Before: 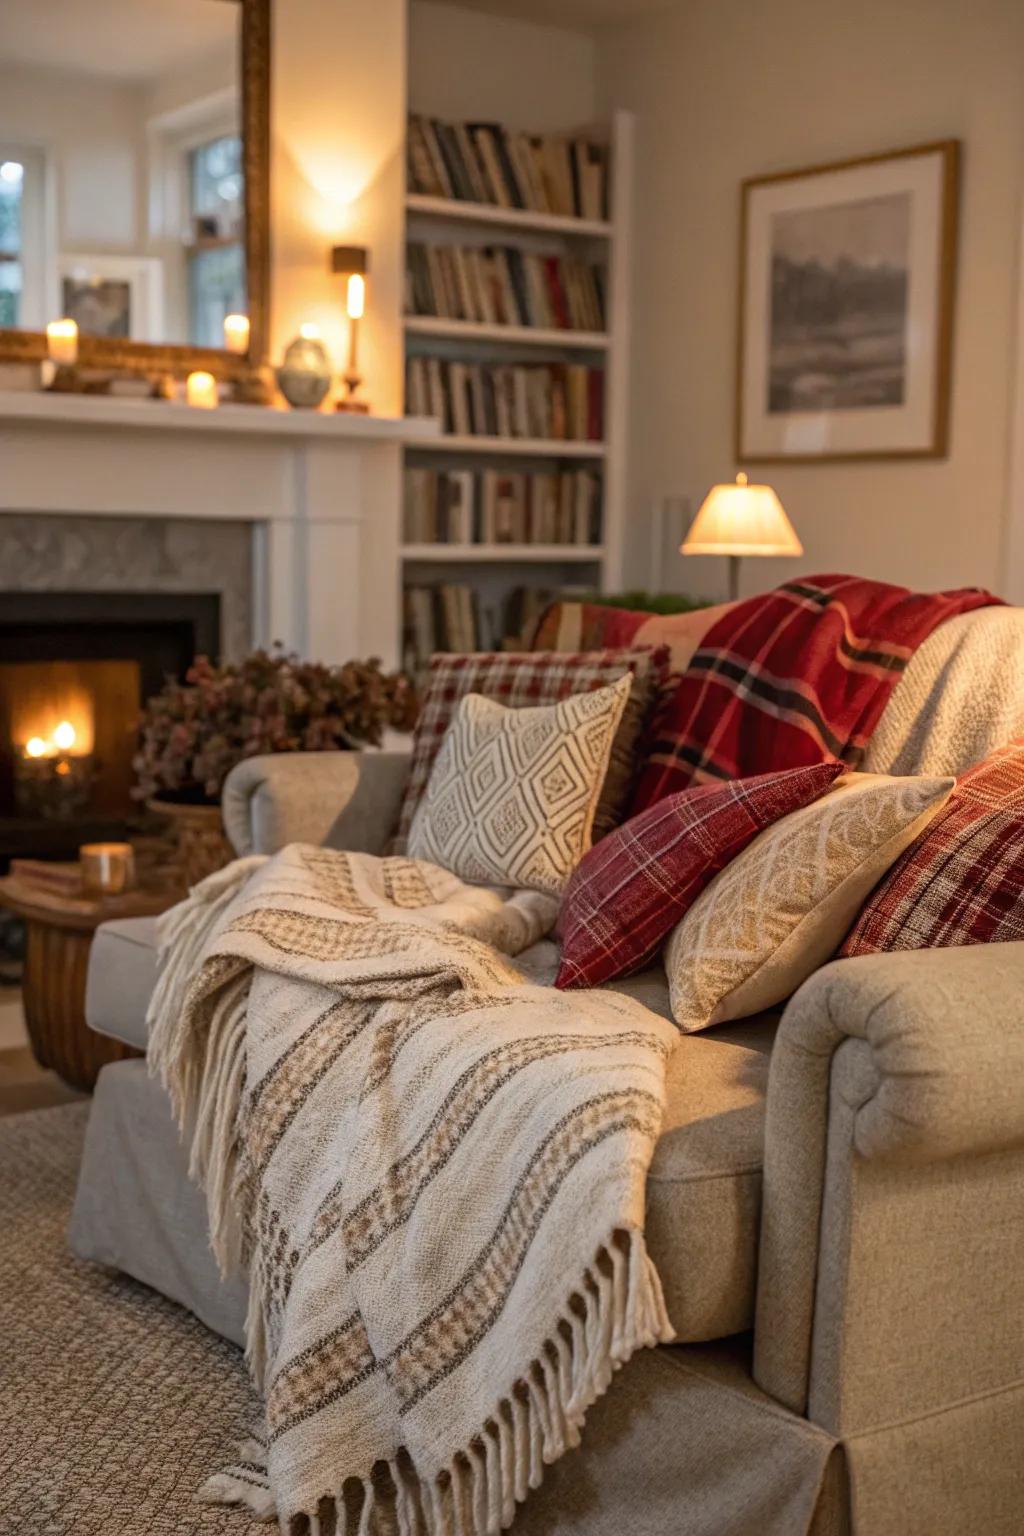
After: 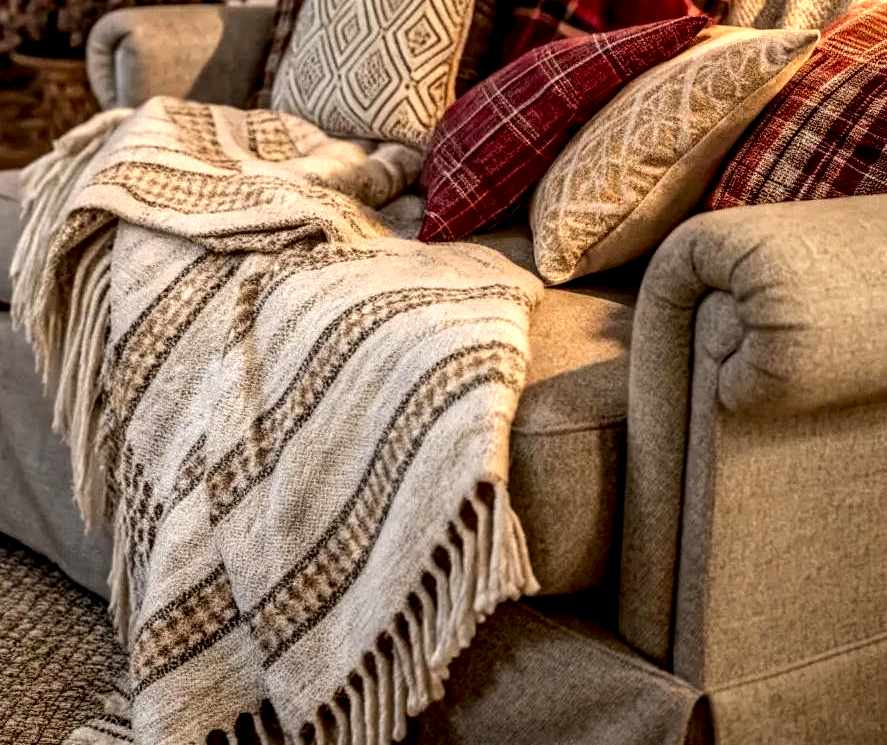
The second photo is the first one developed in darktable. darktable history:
contrast brightness saturation: contrast 0.036, saturation 0.153
local contrast: detail 203%
crop and rotate: left 13.285%, top 48.69%, bottom 2.803%
color correction: highlights b* -0.009
